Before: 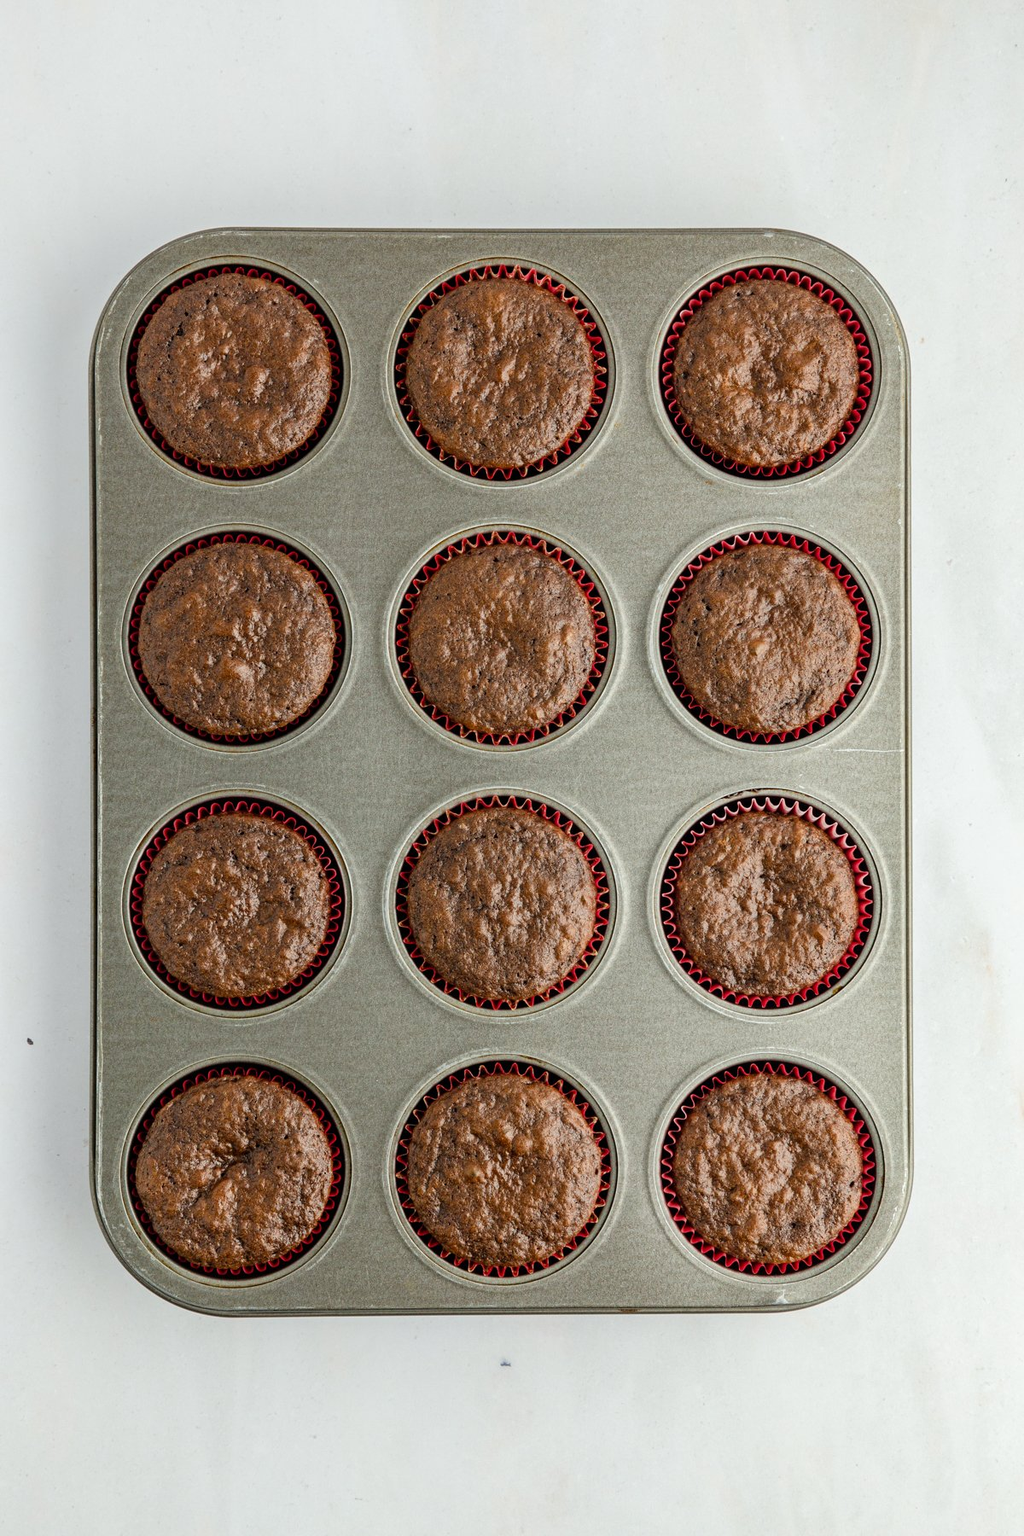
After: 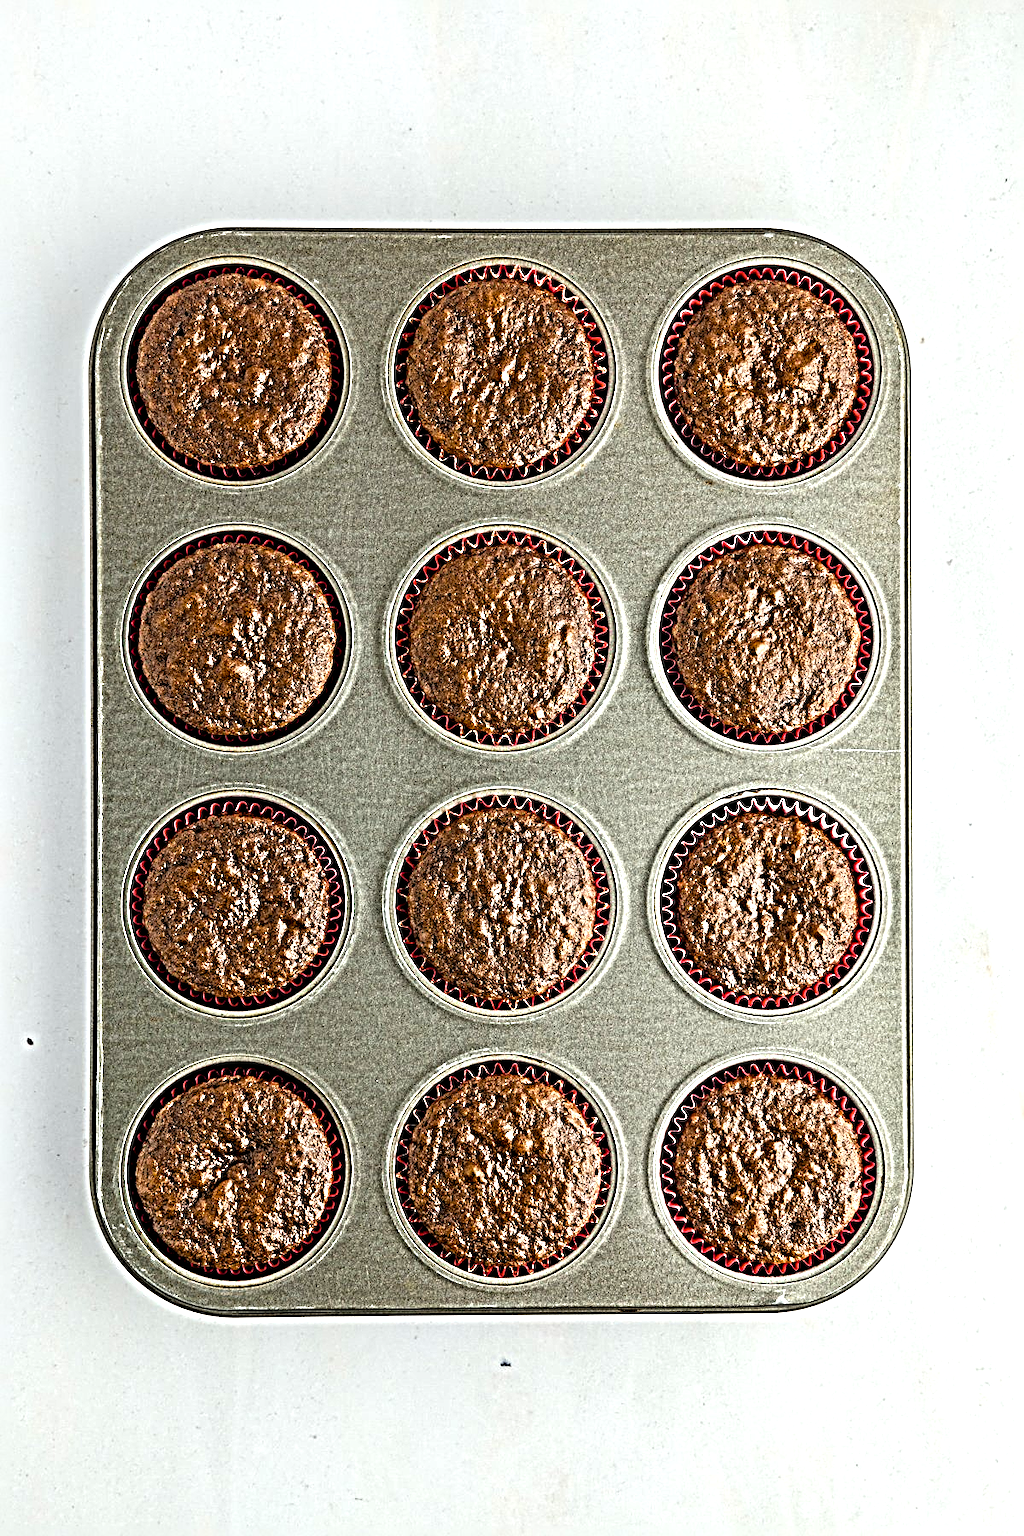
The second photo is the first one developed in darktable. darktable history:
color balance rgb: perceptual saturation grading › global saturation 30.85%, perceptual brilliance grading › global brilliance 1.626%, perceptual brilliance grading › highlights 8.08%, perceptual brilliance grading › shadows -4.43%
sharpen: radius 6.274, amount 1.793, threshold 0.105
